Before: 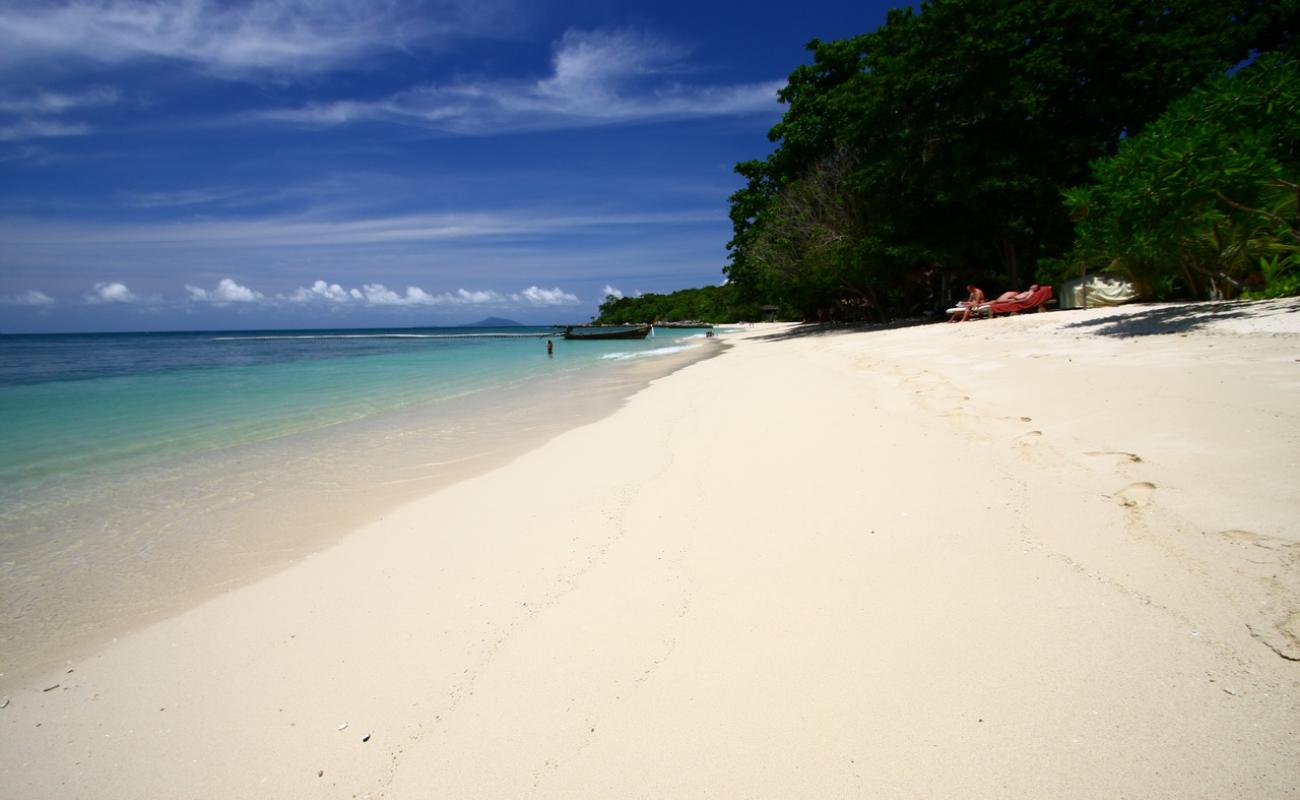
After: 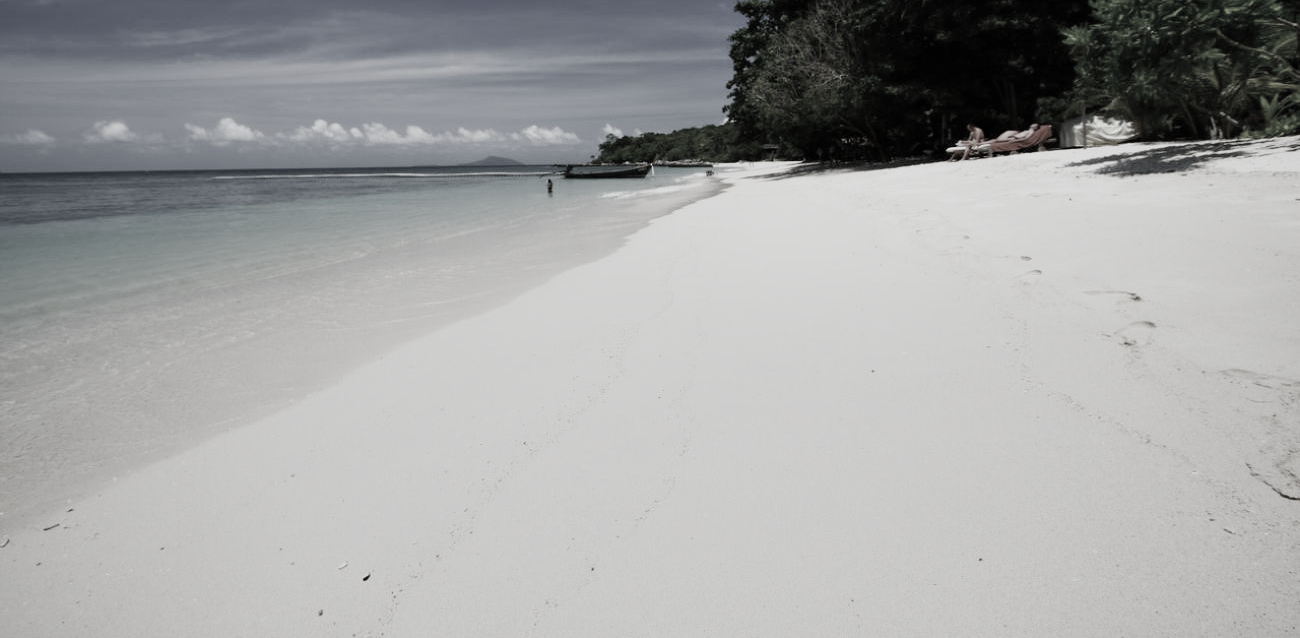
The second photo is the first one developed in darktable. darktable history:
shadows and highlights: shadows 48.08, highlights -41.57, soften with gaussian
crop and rotate: top 20.186%
filmic rgb: black relative exposure -8.02 EV, white relative exposure 3.96 EV, hardness 4.16, contrast 0.99, preserve chrominance no, color science v5 (2021), contrast in shadows safe, contrast in highlights safe
color correction: highlights b* 0.051, saturation 0.178
exposure: black level correction 0, exposure 0.5 EV, compensate highlight preservation false
